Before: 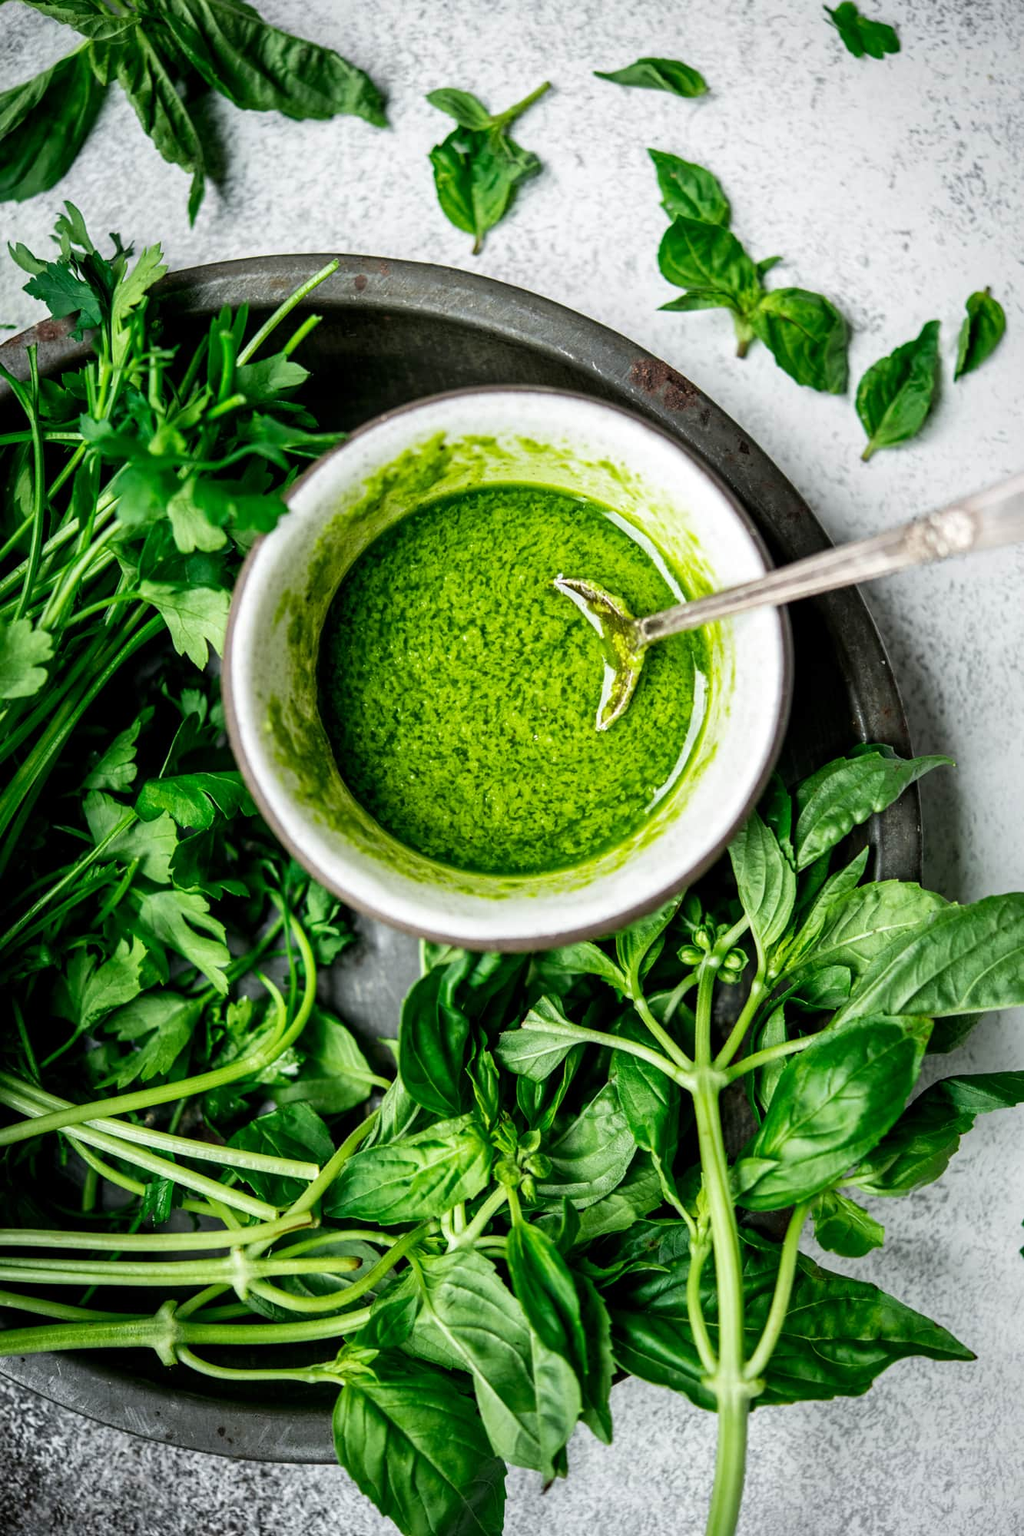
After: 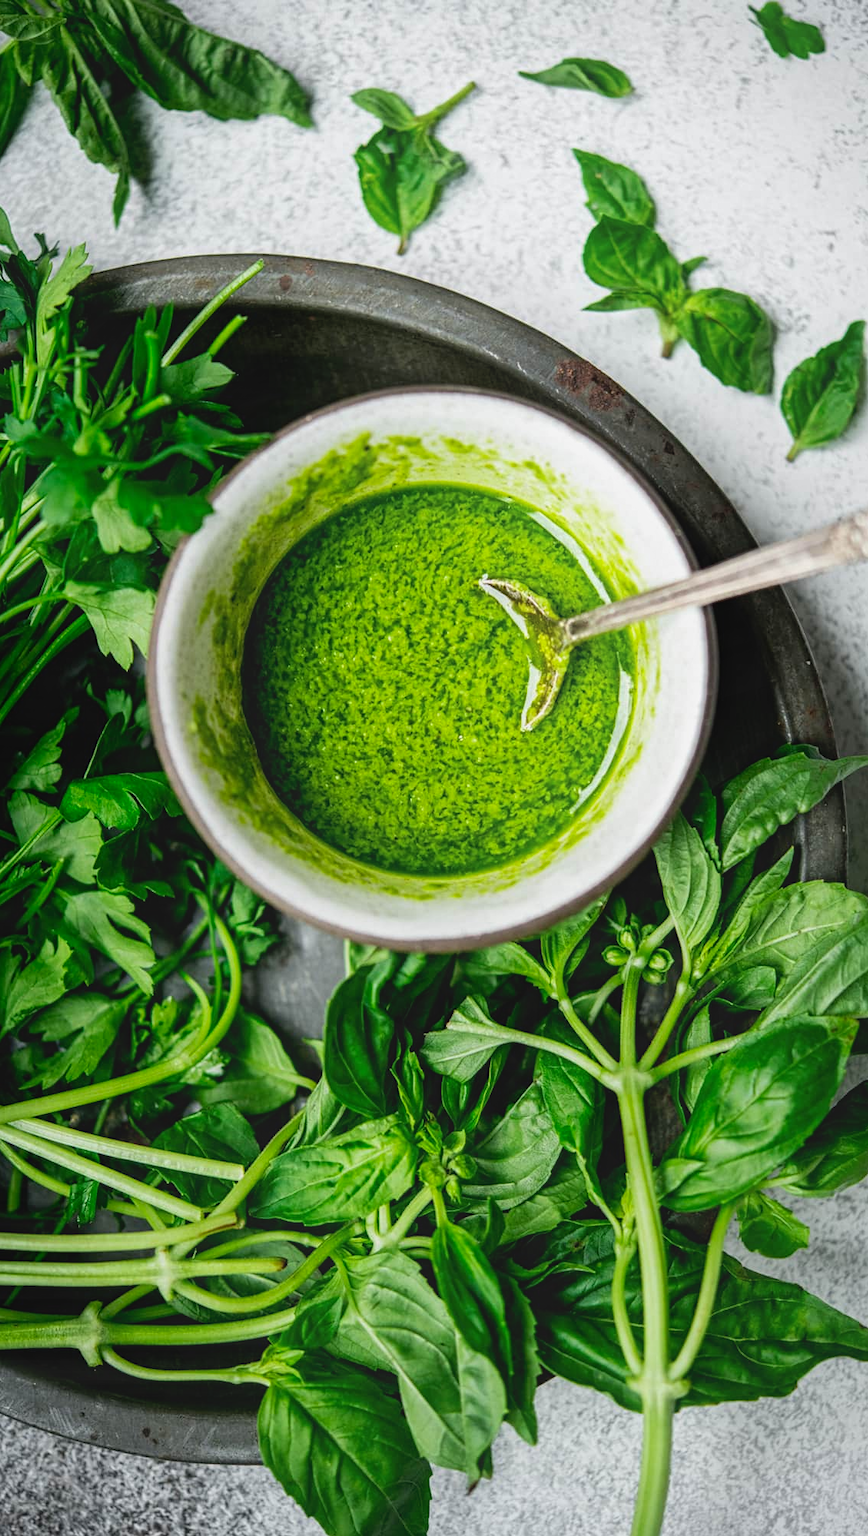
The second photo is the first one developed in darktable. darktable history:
crop: left 7.357%, right 7.8%
contrast equalizer: y [[0.439, 0.44, 0.442, 0.457, 0.493, 0.498], [0.5 ×6], [0.5 ×6], [0 ×6], [0 ×6]]
